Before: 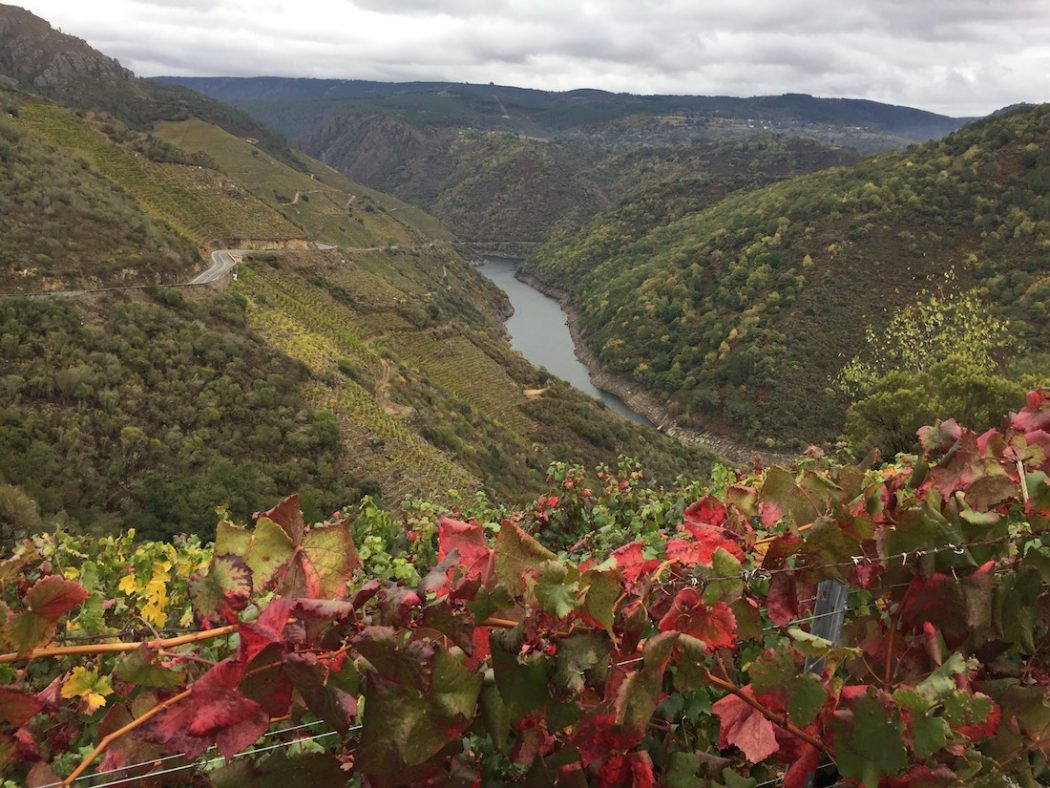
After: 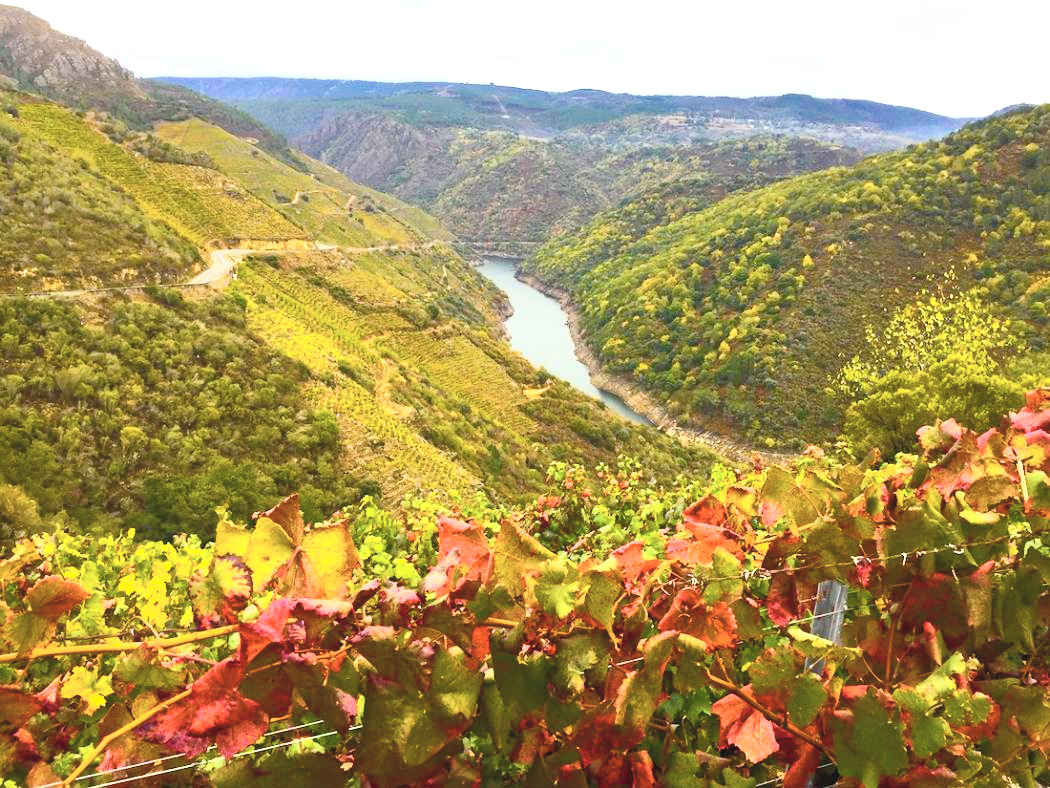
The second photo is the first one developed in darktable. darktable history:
contrast brightness saturation: contrast 0.43, brightness 0.56, saturation -0.19
color balance rgb: linear chroma grading › global chroma 25%, perceptual saturation grading › global saturation 40%, perceptual saturation grading › highlights -50%, perceptual saturation grading › shadows 30%, perceptual brilliance grading › global brilliance 25%, global vibrance 60%
